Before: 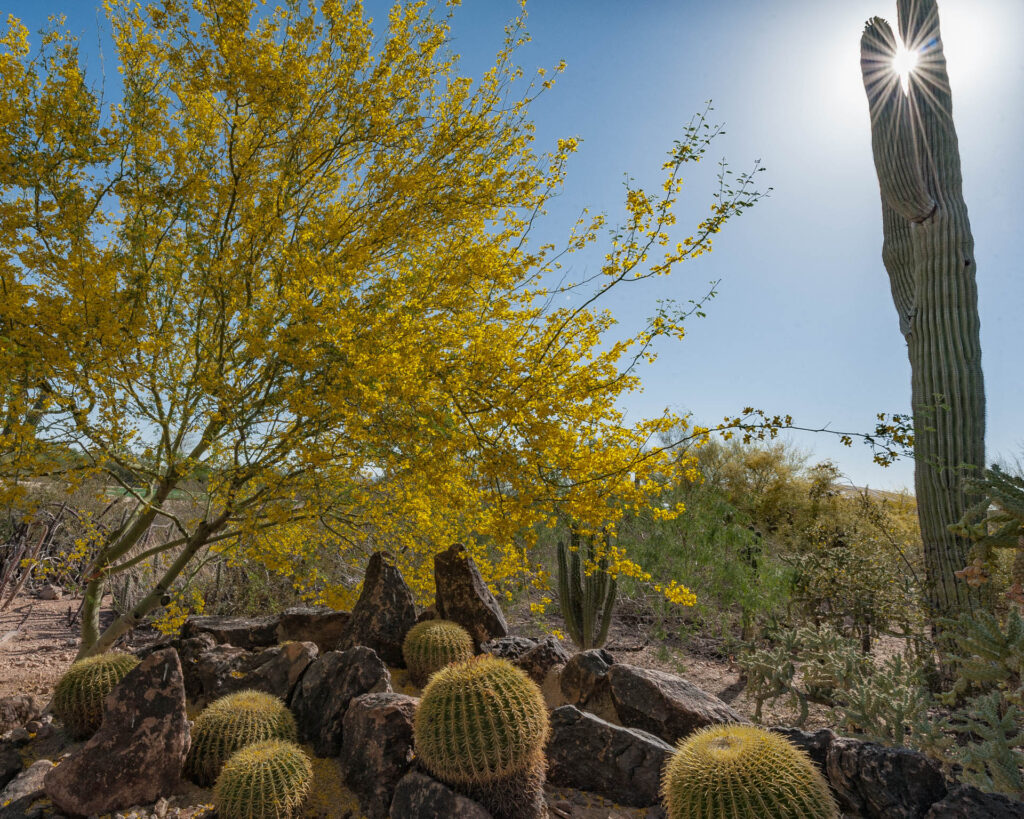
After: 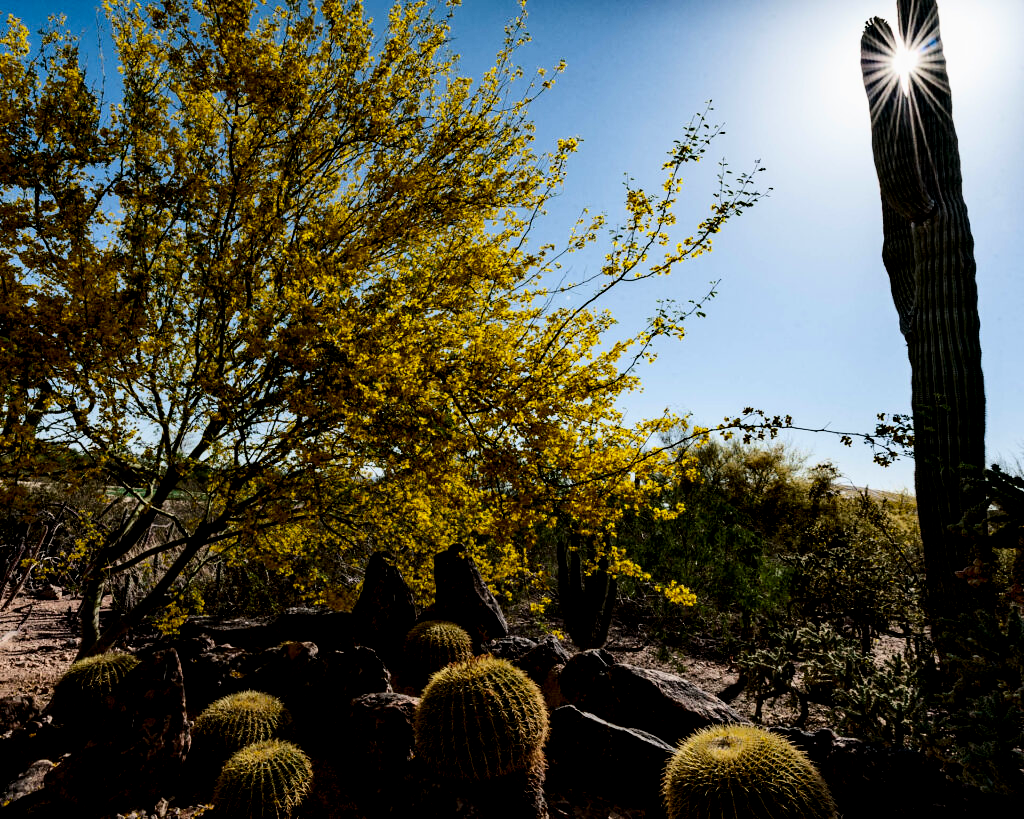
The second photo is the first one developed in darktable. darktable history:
exposure: compensate highlight preservation false
filmic rgb: middle gray luminance 13.35%, black relative exposure -2.08 EV, white relative exposure 3.11 EV, target black luminance 0%, hardness 1.79, latitude 59.2%, contrast 1.725, highlights saturation mix 4.56%, shadows ↔ highlights balance -37.35%
contrast brightness saturation: contrast 0.22, brightness -0.183, saturation 0.242
